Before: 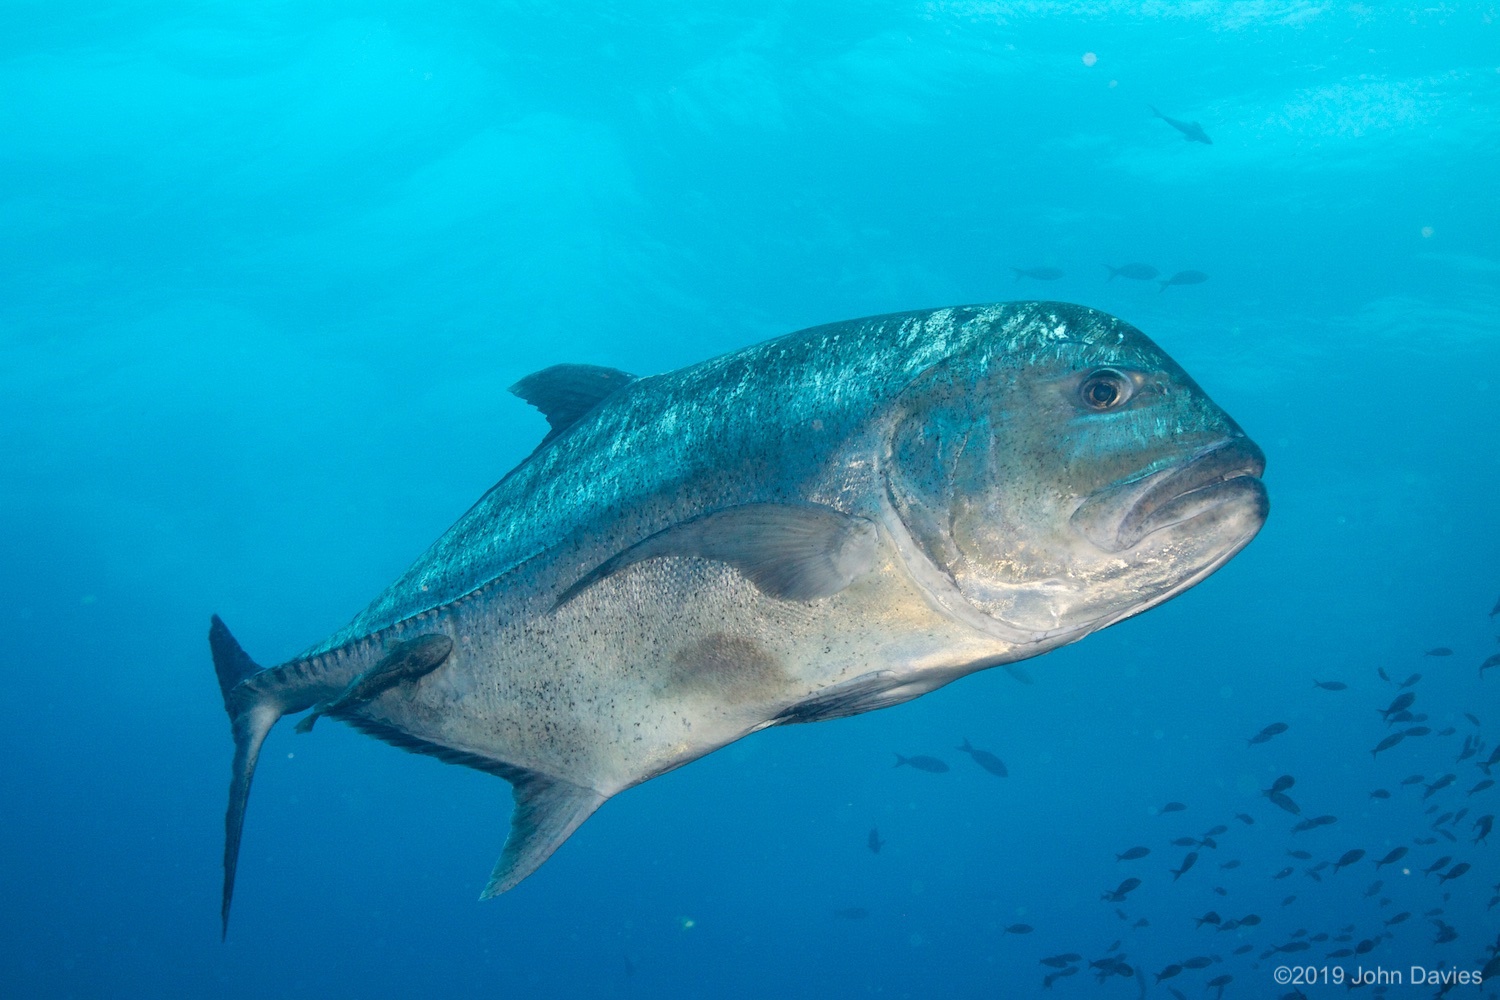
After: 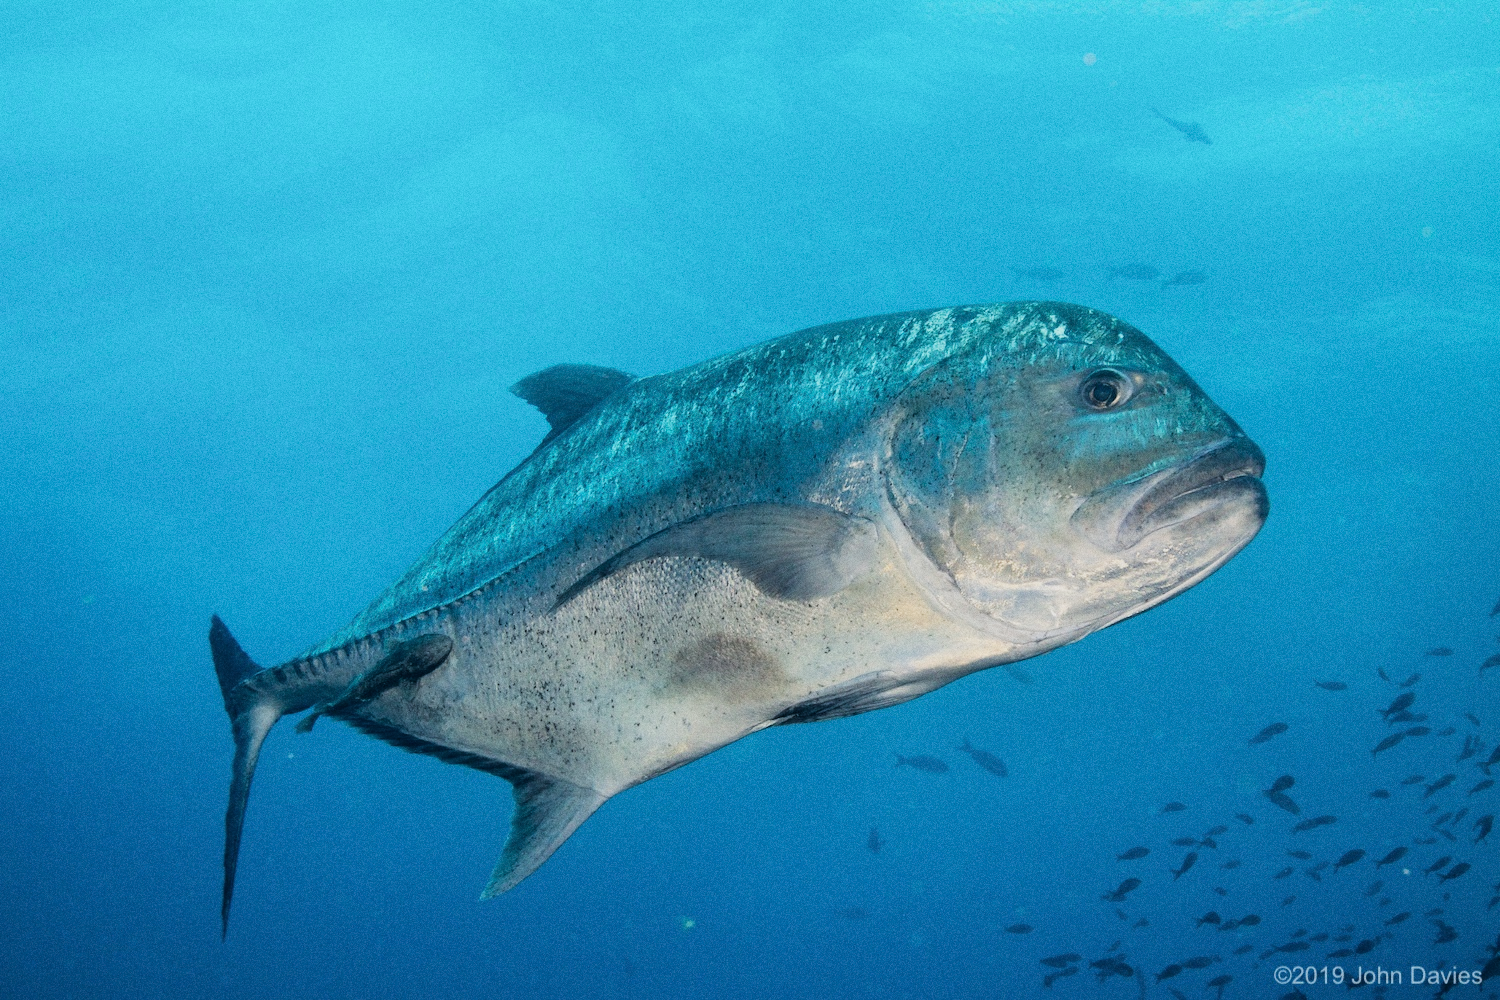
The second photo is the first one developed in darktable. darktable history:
filmic rgb: black relative exposure -5 EV, hardness 2.88, contrast 1.3, highlights saturation mix -10%
grain: coarseness 0.09 ISO
rotate and perspective: crop left 0, crop top 0
